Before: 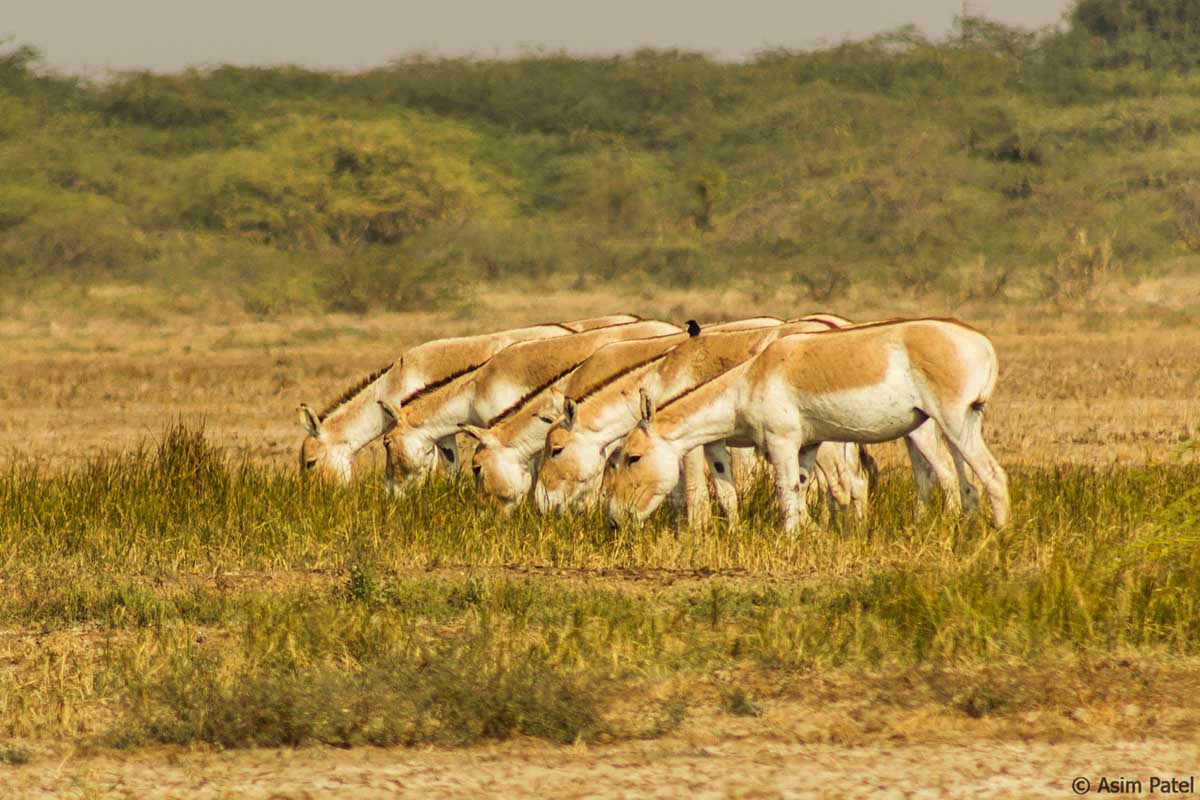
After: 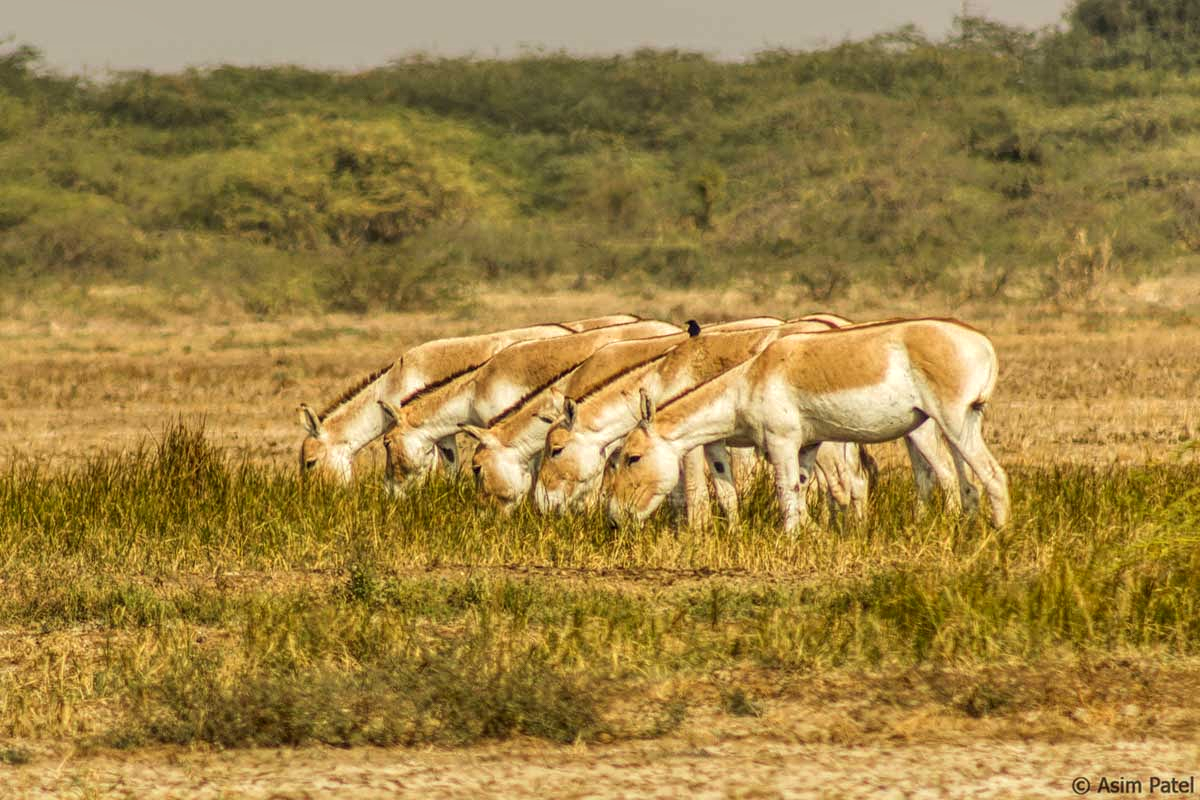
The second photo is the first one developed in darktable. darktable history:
local contrast: highlights 91%, shadows 84%, detail 160%, midtone range 0.2
